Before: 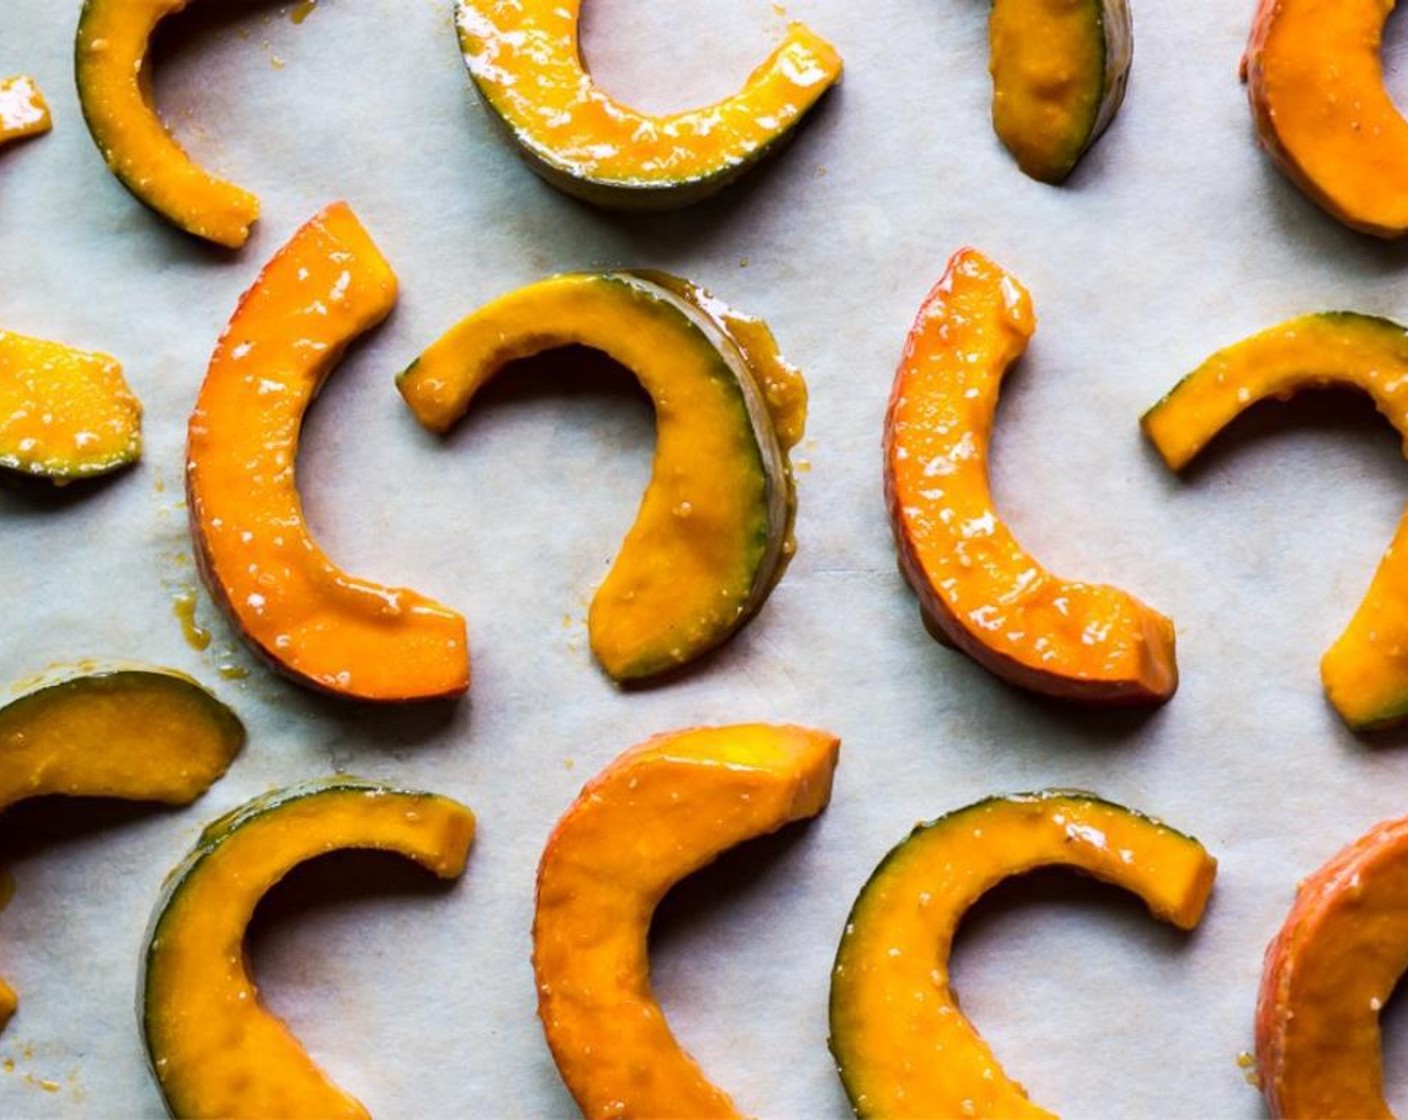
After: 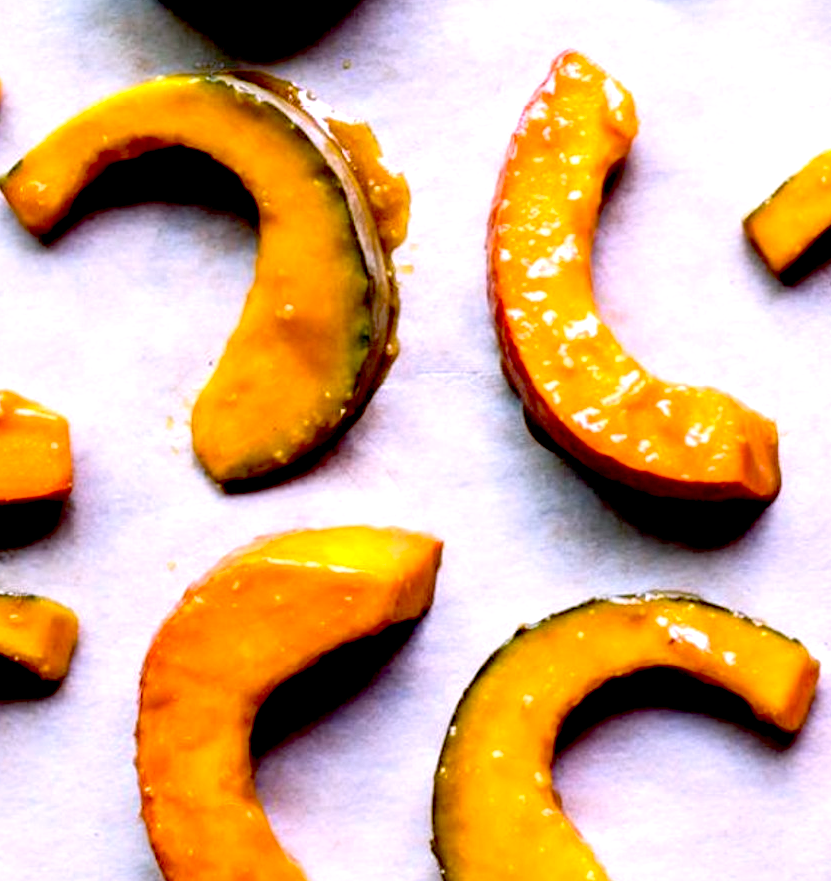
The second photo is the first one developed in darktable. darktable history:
white balance: red 1.066, blue 1.119
exposure: black level correction 0.04, exposure 0.5 EV, compensate highlight preservation false
crop and rotate: left 28.256%, top 17.734%, right 12.656%, bottom 3.573%
